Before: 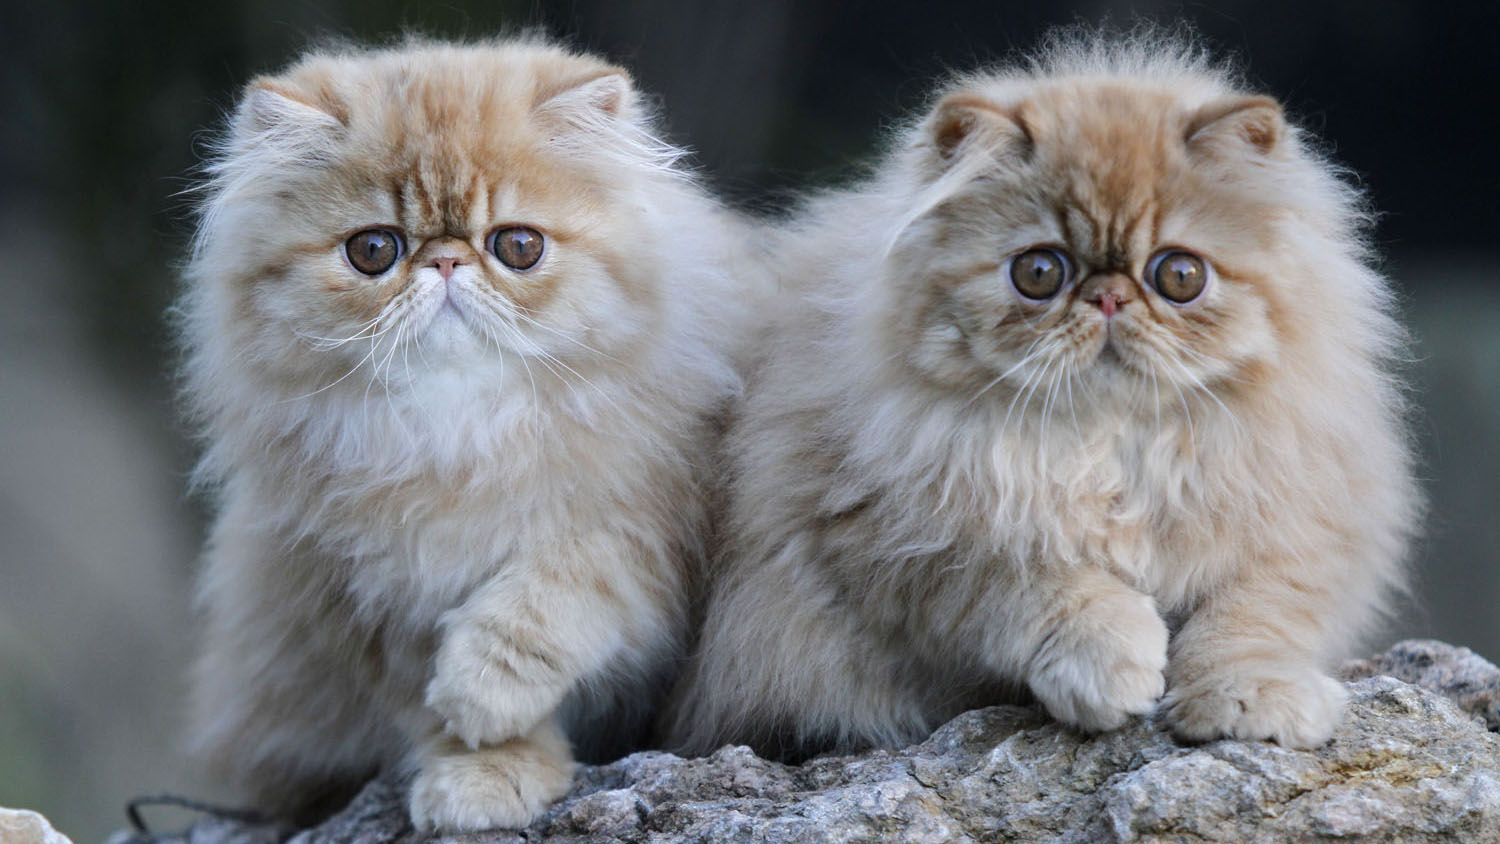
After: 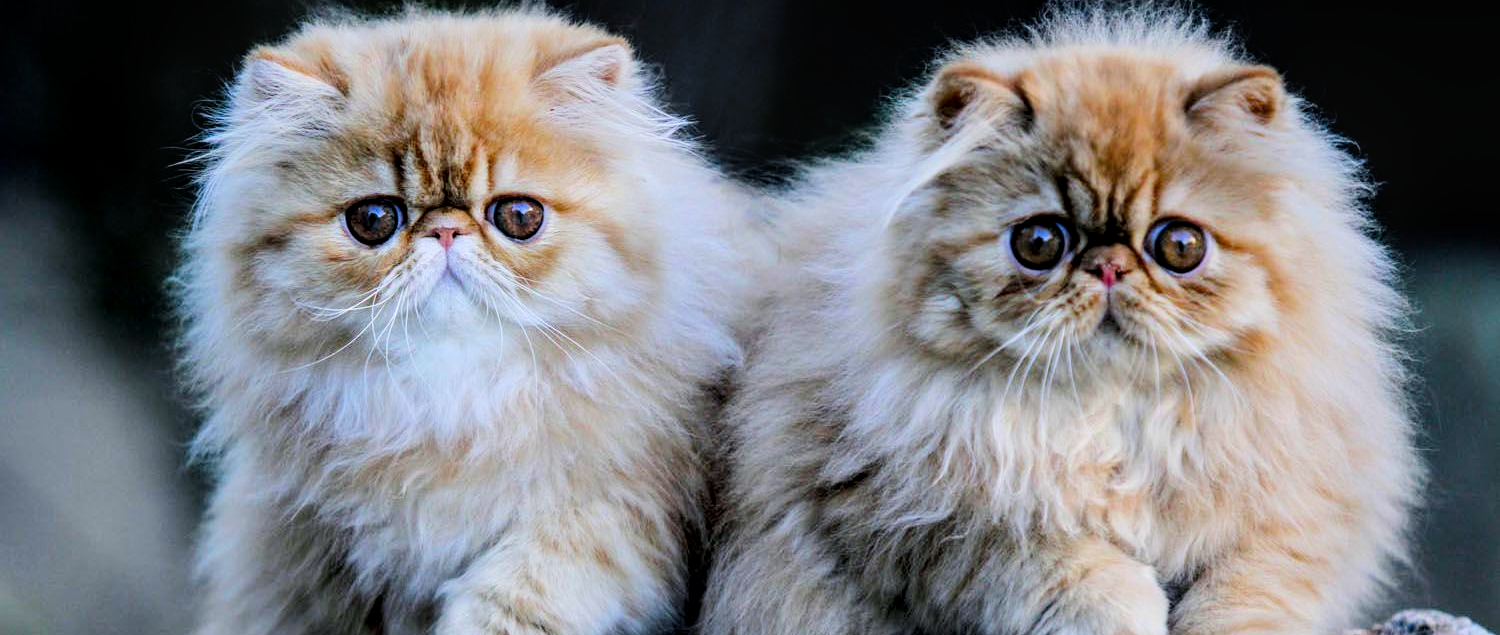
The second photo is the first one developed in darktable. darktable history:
levels: levels [0, 0.476, 0.951]
filmic rgb: black relative exposure -4.98 EV, white relative exposure 3.99 EV, hardness 2.88, contrast 1.392
crop: top 3.67%, bottom 21.075%
color balance rgb: shadows lift › chroma 2.006%, shadows lift › hue 247.57°, perceptual saturation grading › global saturation 19.877%
color zones: curves: ch1 [(0.25, 0.61) (0.75, 0.248)], mix -64.22%
local contrast: detail 130%
contrast brightness saturation: saturation 0.502
